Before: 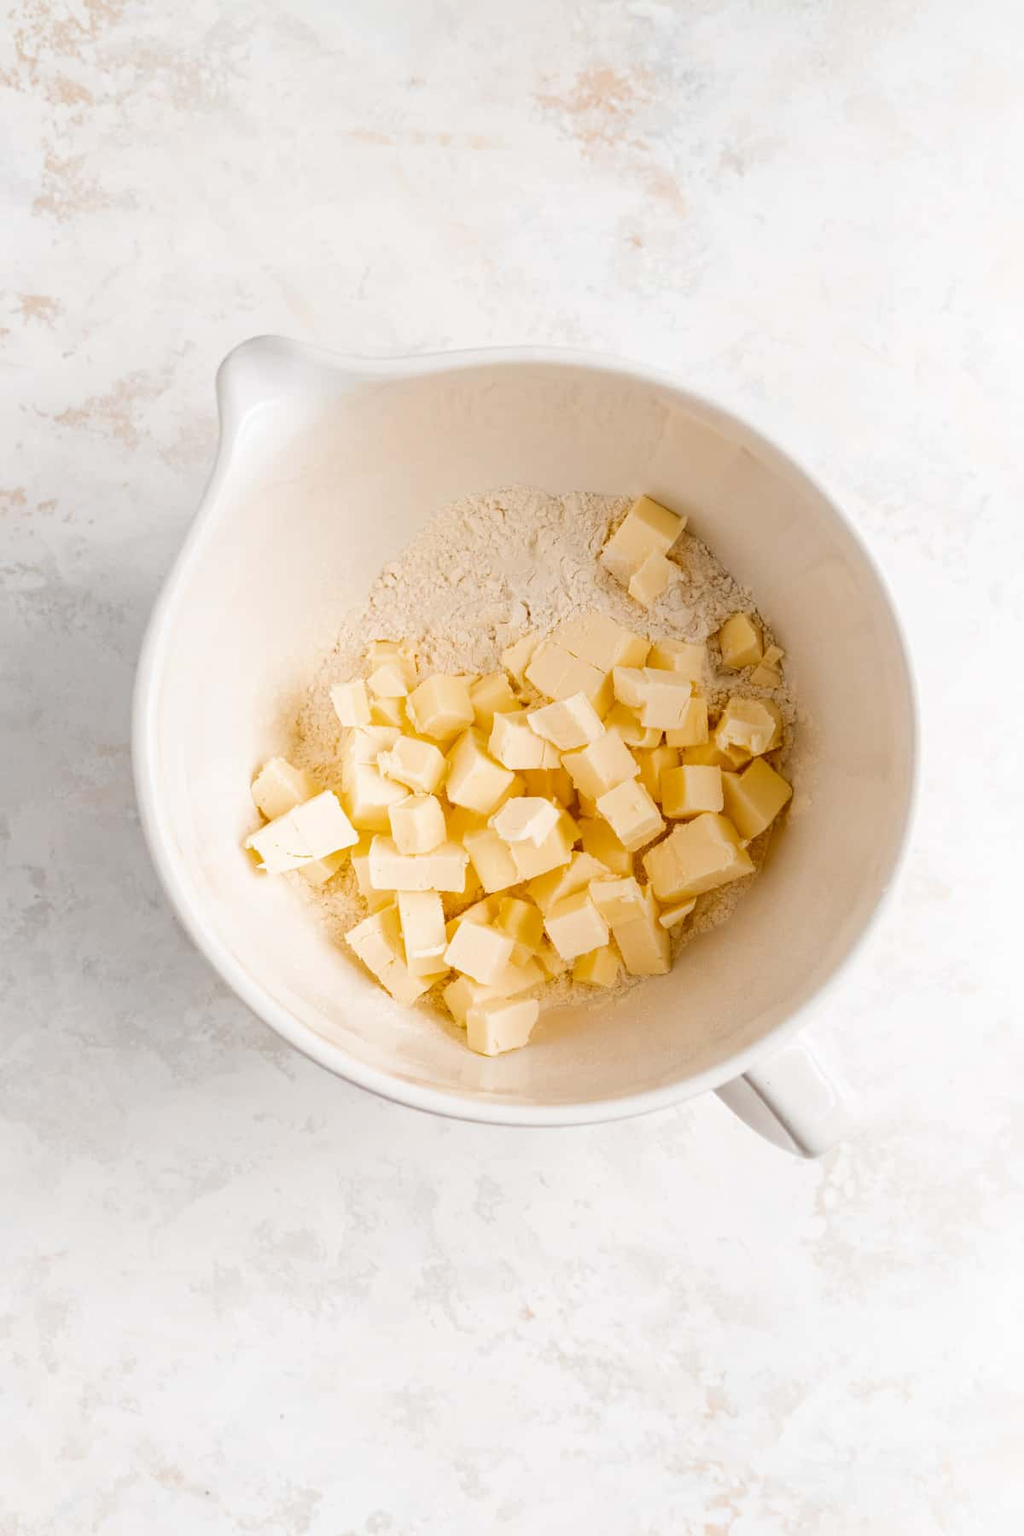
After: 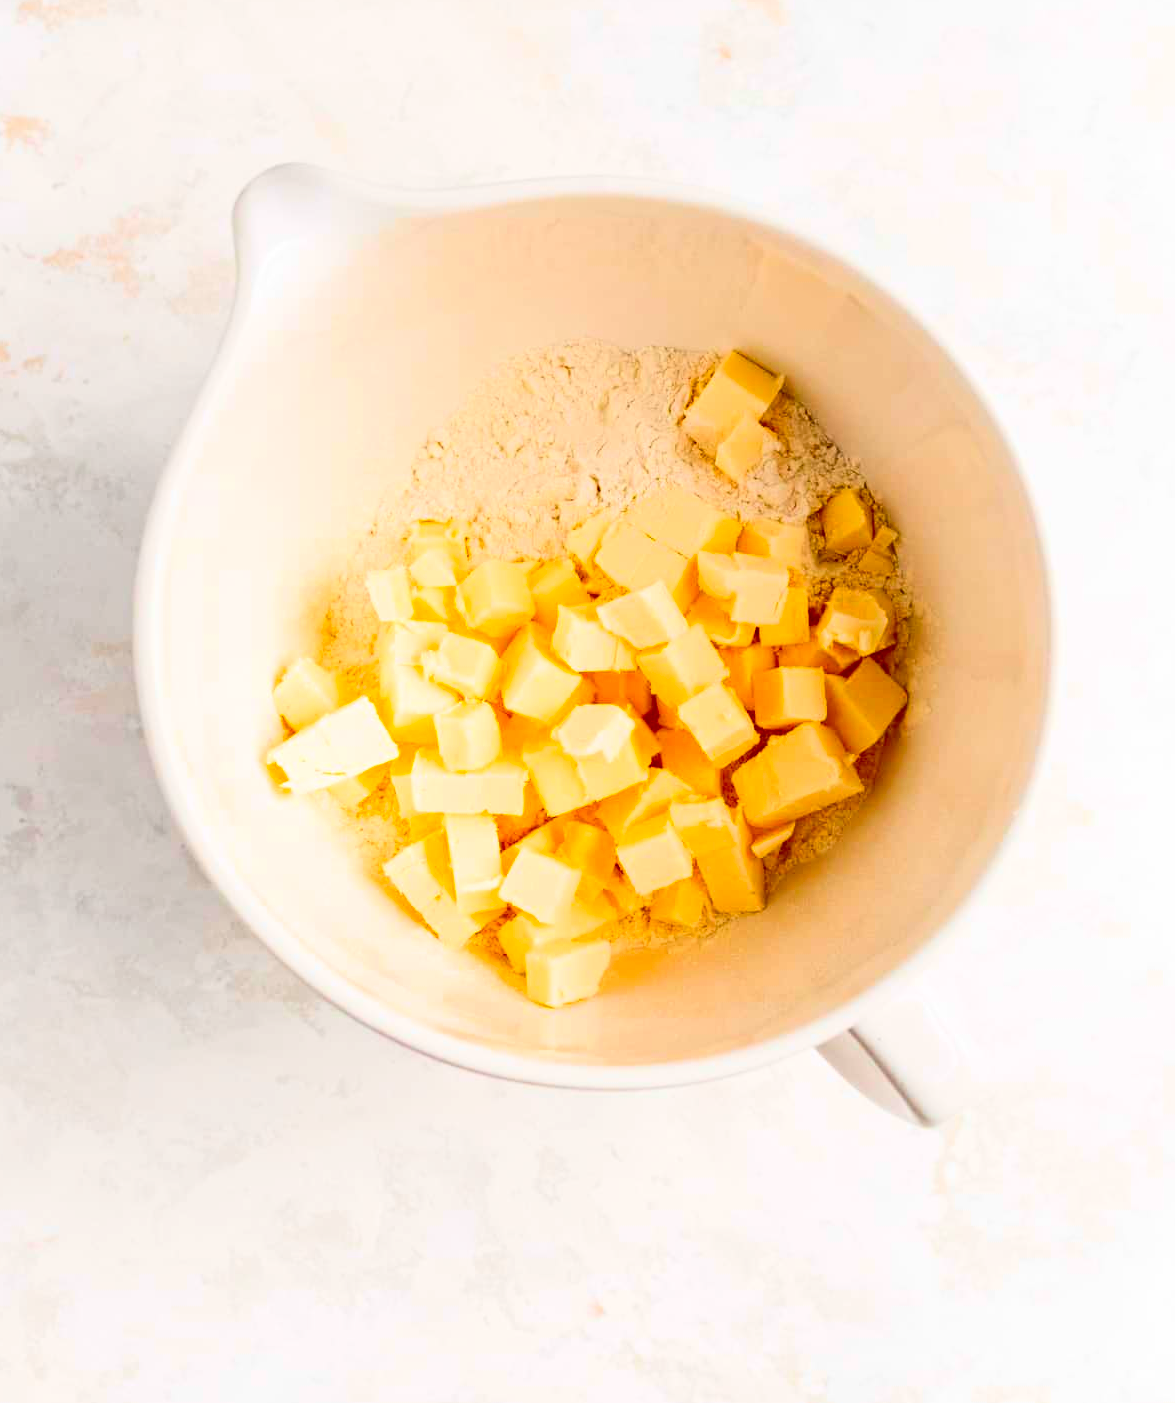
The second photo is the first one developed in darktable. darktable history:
tone equalizer: on, module defaults
crop and rotate: left 1.814%, top 12.818%, right 0.25%, bottom 9.225%
contrast brightness saturation: contrast 0.26, brightness 0.02, saturation 0.87
